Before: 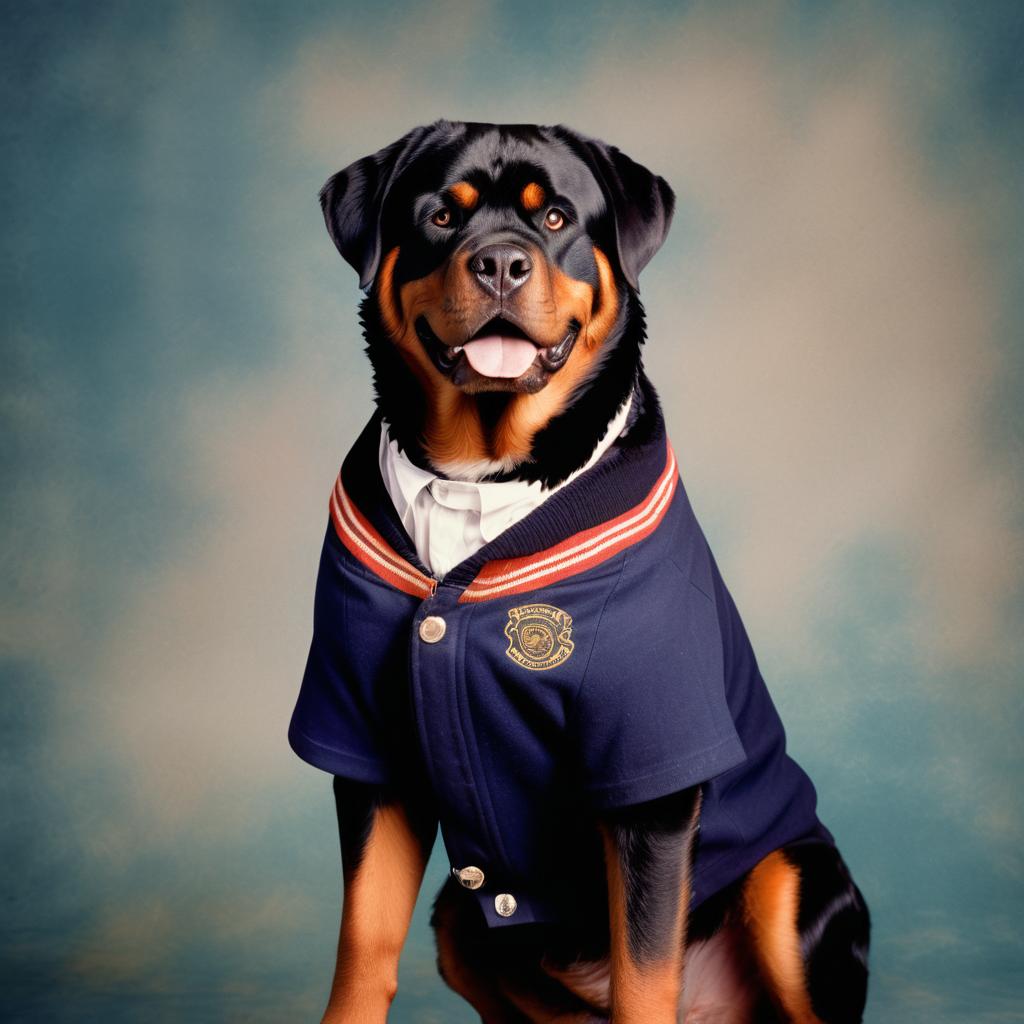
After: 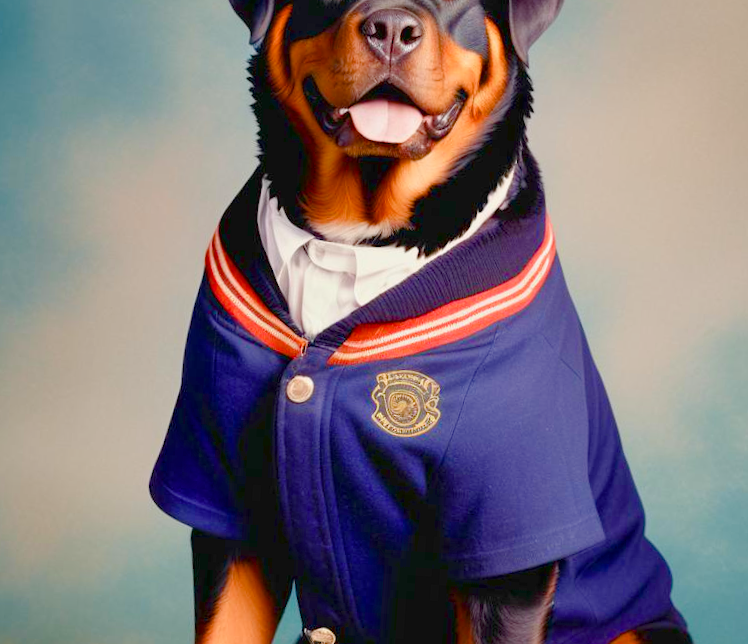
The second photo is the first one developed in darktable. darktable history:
exposure: black level correction 0, exposure 0.69 EV, compensate highlight preservation false
crop and rotate: angle -3.75°, left 9.839%, top 21.275%, right 12.489%, bottom 11.772%
color balance rgb: perceptual saturation grading › global saturation 38.737%, perceptual saturation grading › highlights -50.413%, perceptual saturation grading › shadows 30.493%, global vibrance 23.916%, contrast -24.952%
